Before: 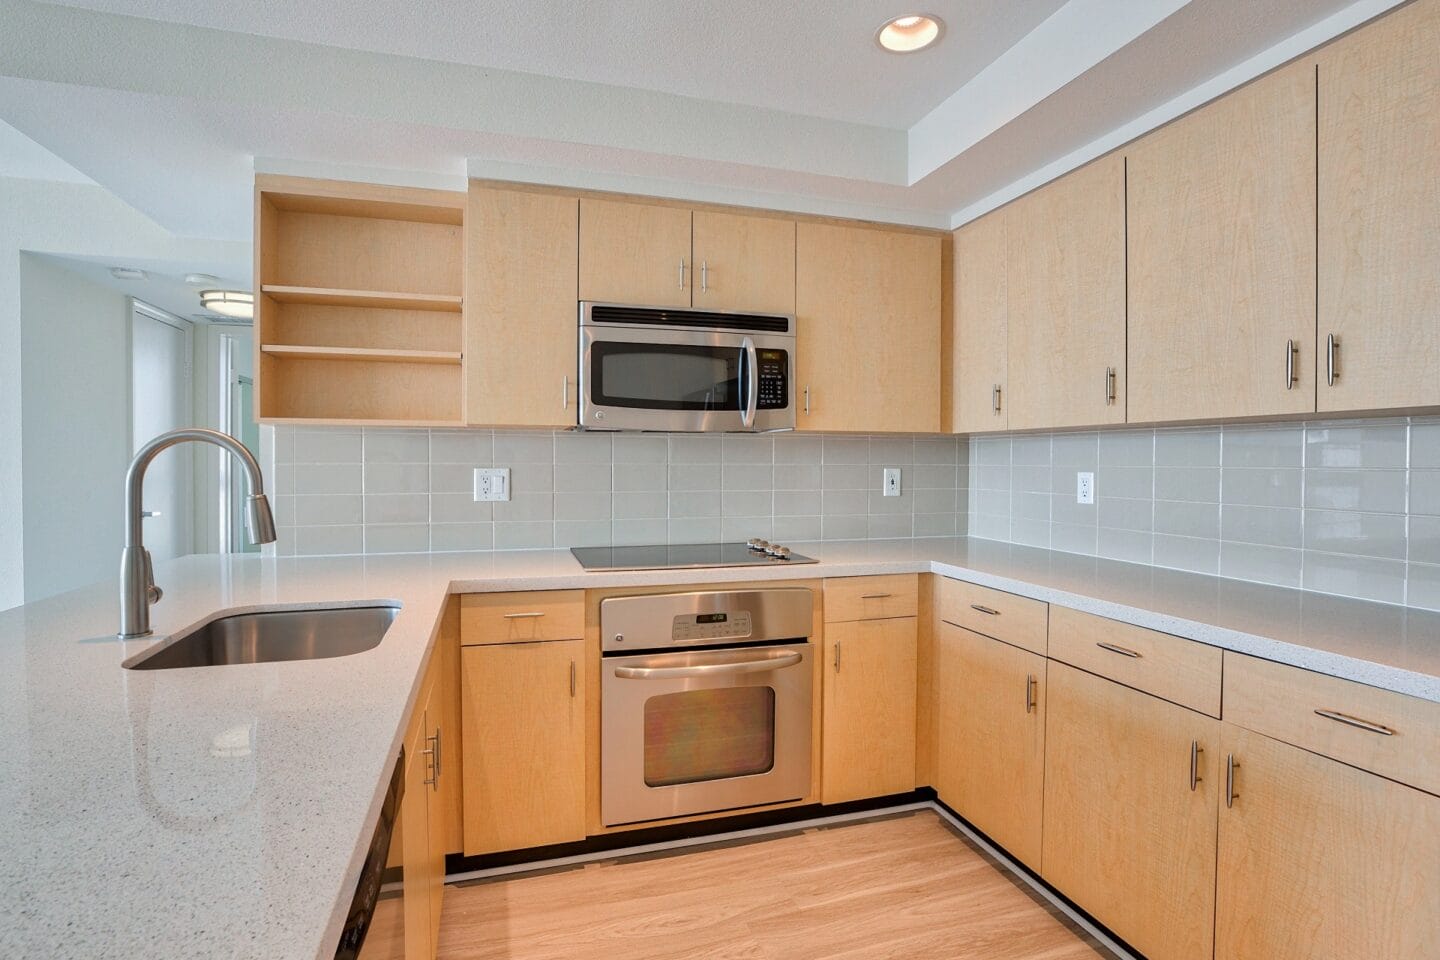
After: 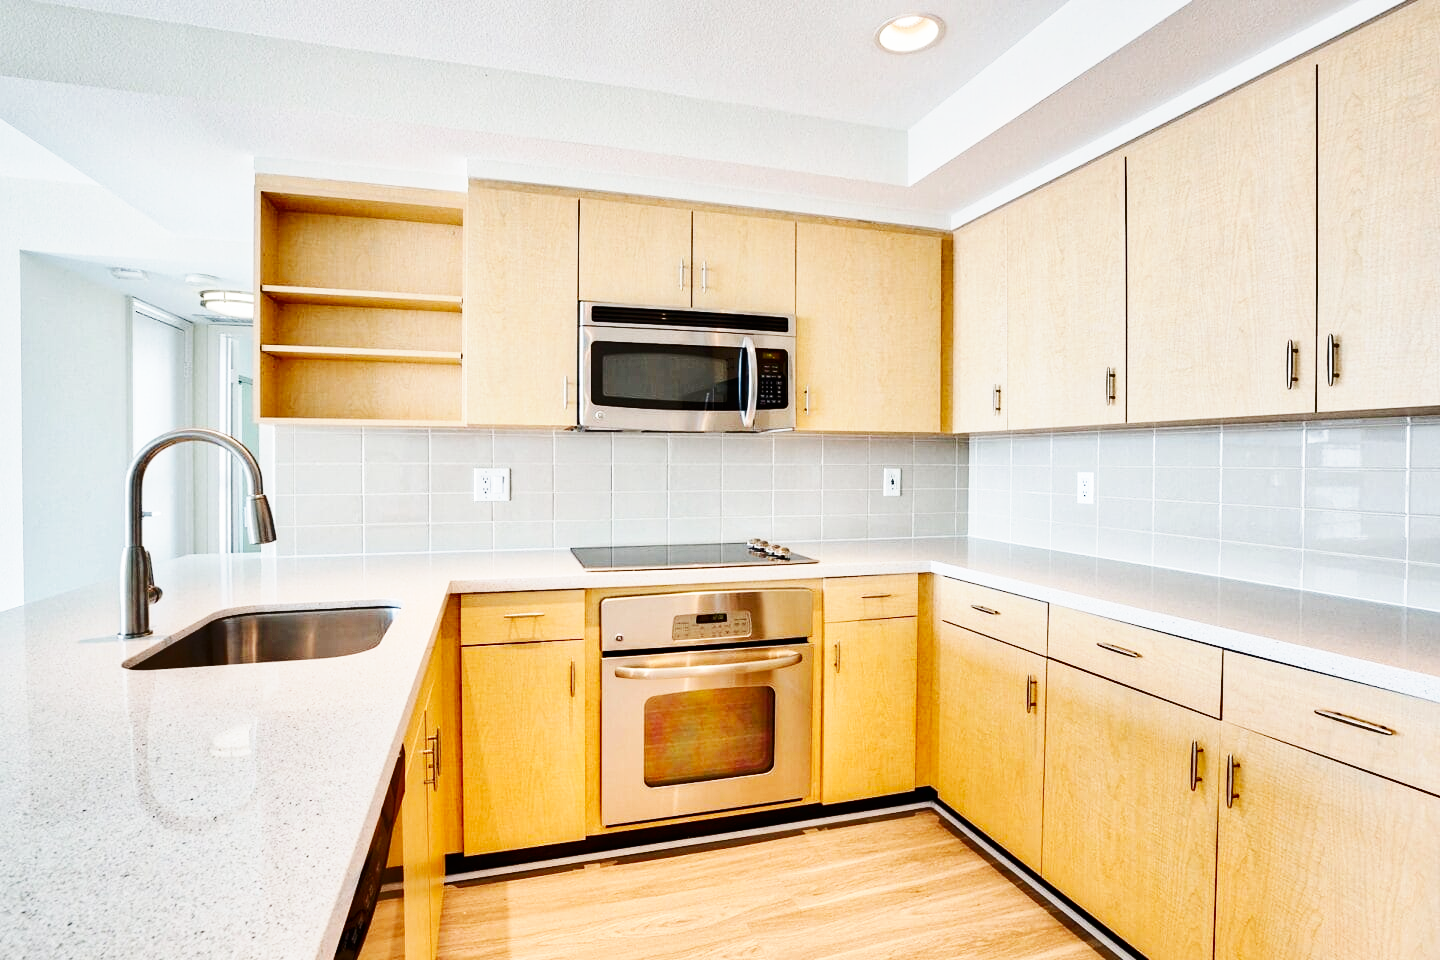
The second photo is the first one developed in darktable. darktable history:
exposure: compensate exposure bias true, compensate highlight preservation false
shadows and highlights: radius 134.01, soften with gaussian
base curve: curves: ch0 [(0, 0) (0.007, 0.004) (0.027, 0.03) (0.046, 0.07) (0.207, 0.54) (0.442, 0.872) (0.673, 0.972) (1, 1)], preserve colors none
